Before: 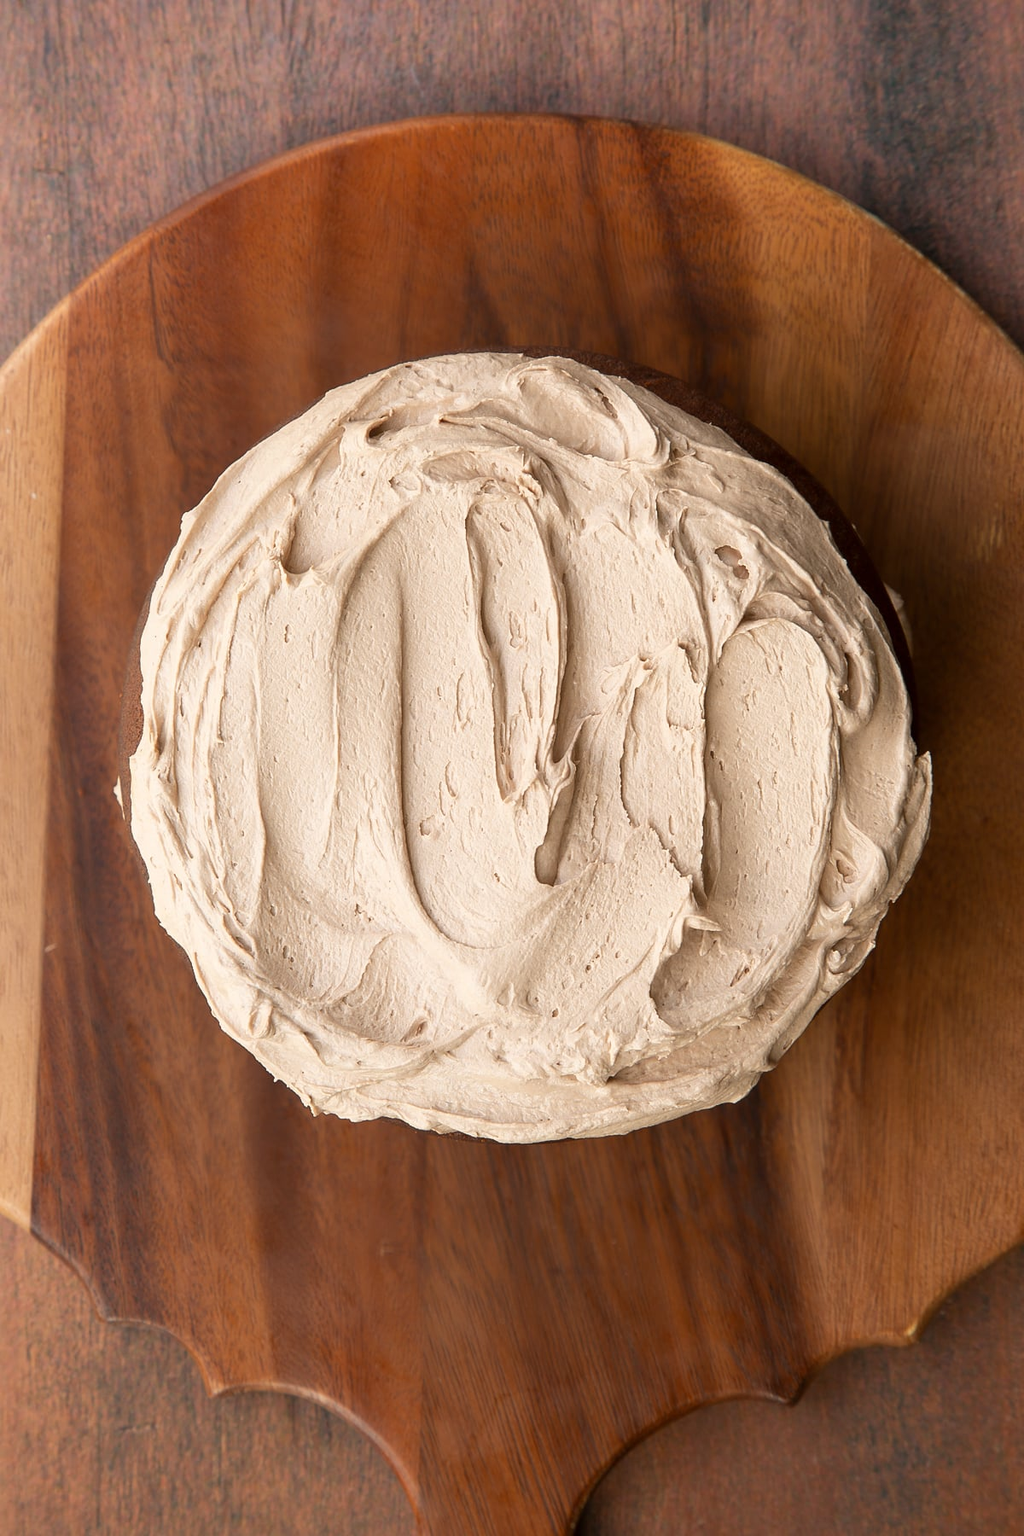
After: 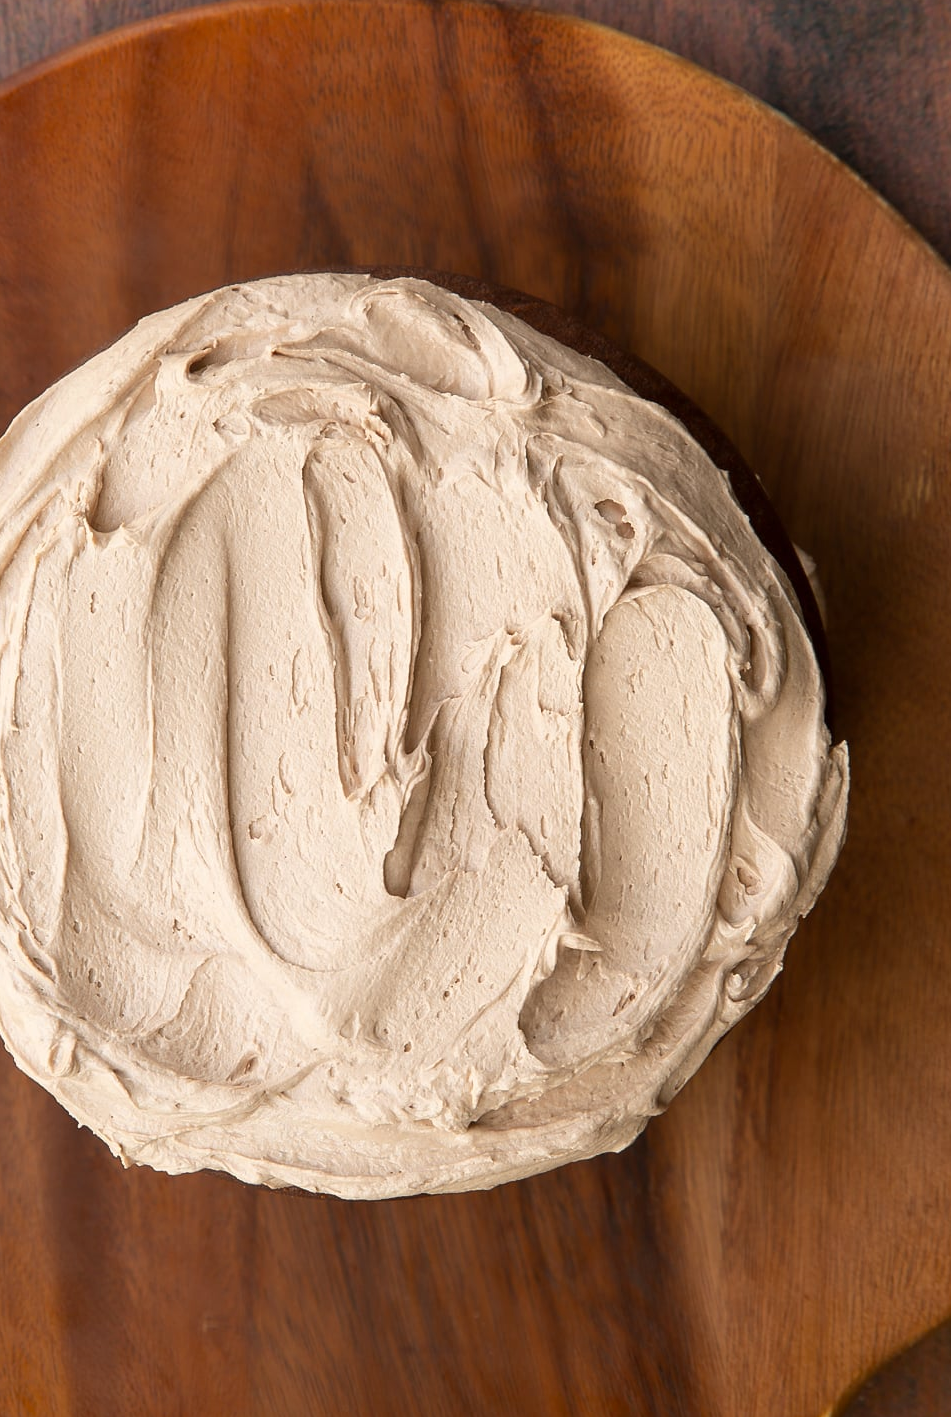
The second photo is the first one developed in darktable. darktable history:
crop and rotate: left 20.251%, top 7.832%, right 0.454%, bottom 13.421%
vignetting: fall-off start 91.76%, saturation 0.366
exposure: compensate exposure bias true, compensate highlight preservation false
